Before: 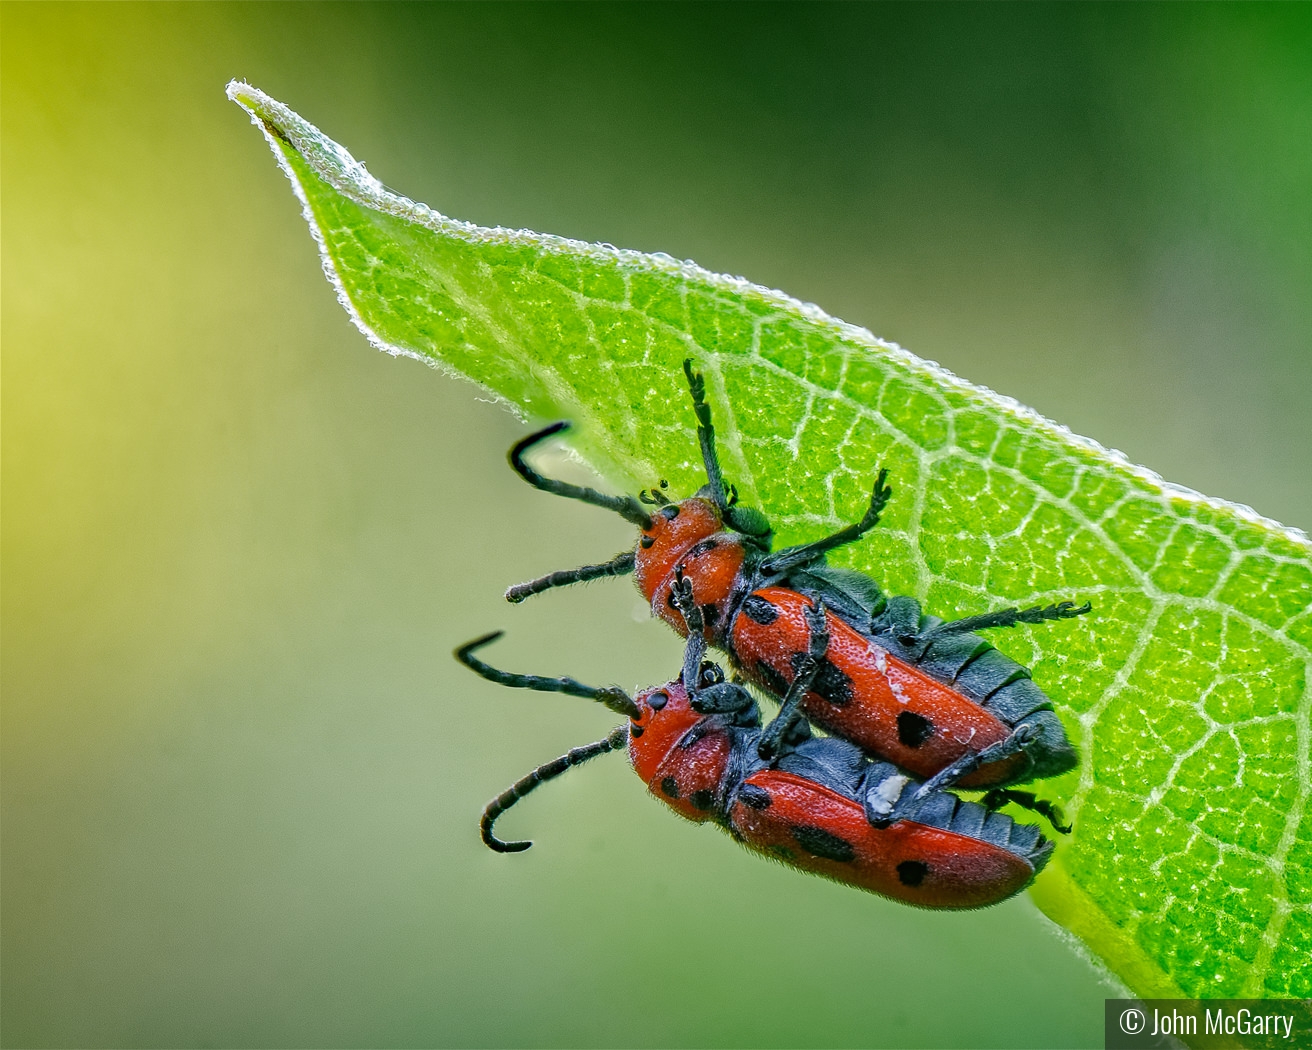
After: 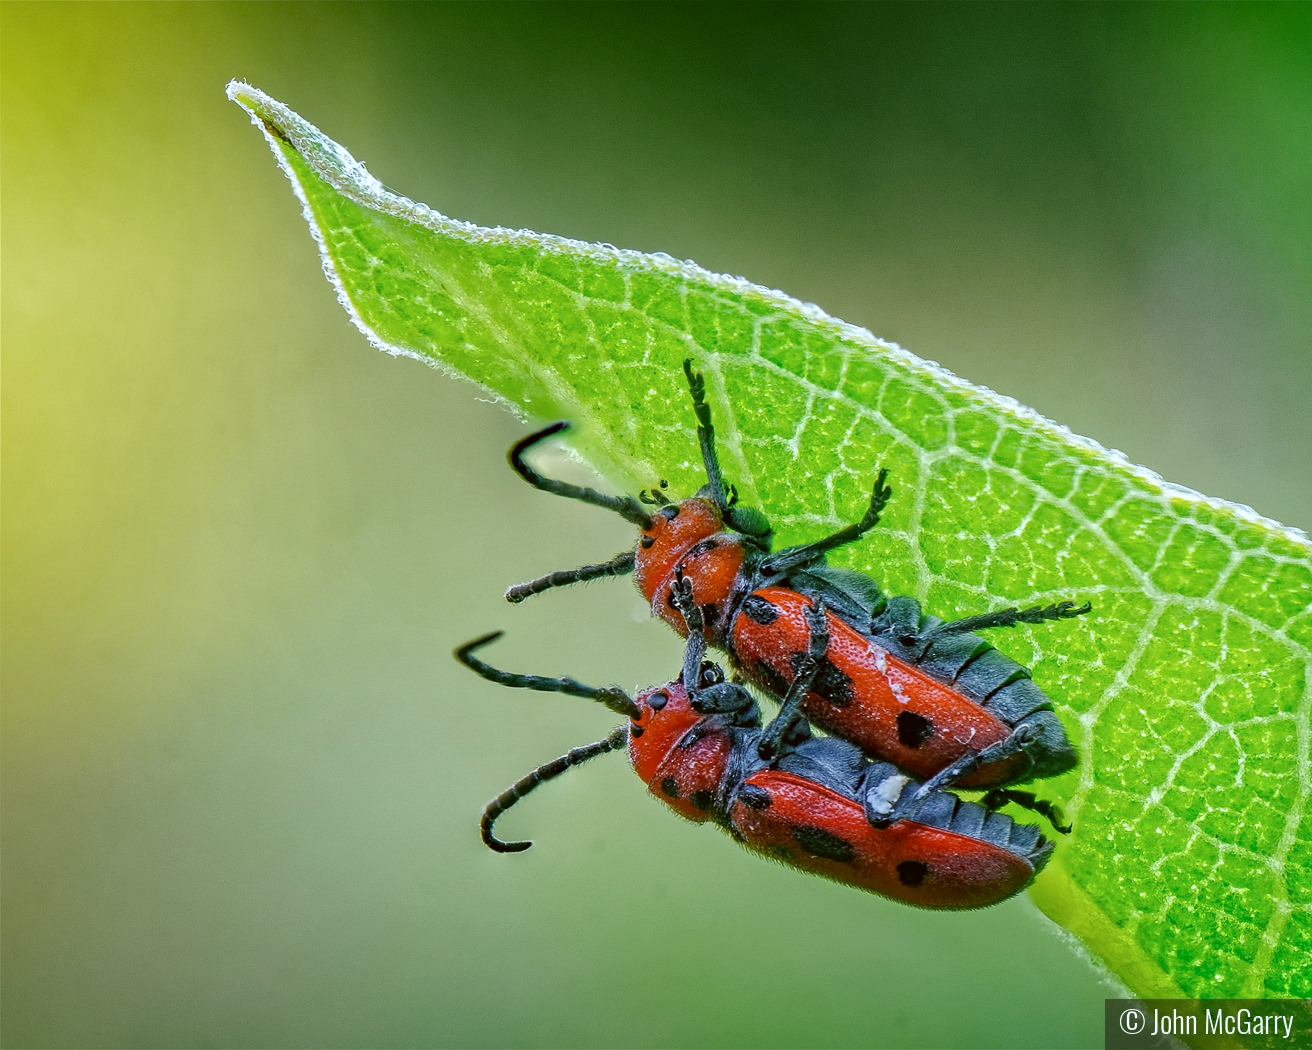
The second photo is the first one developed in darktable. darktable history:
color correction: highlights a* -3.27, highlights b* -6.33, shadows a* 3.15, shadows b* 5.73
